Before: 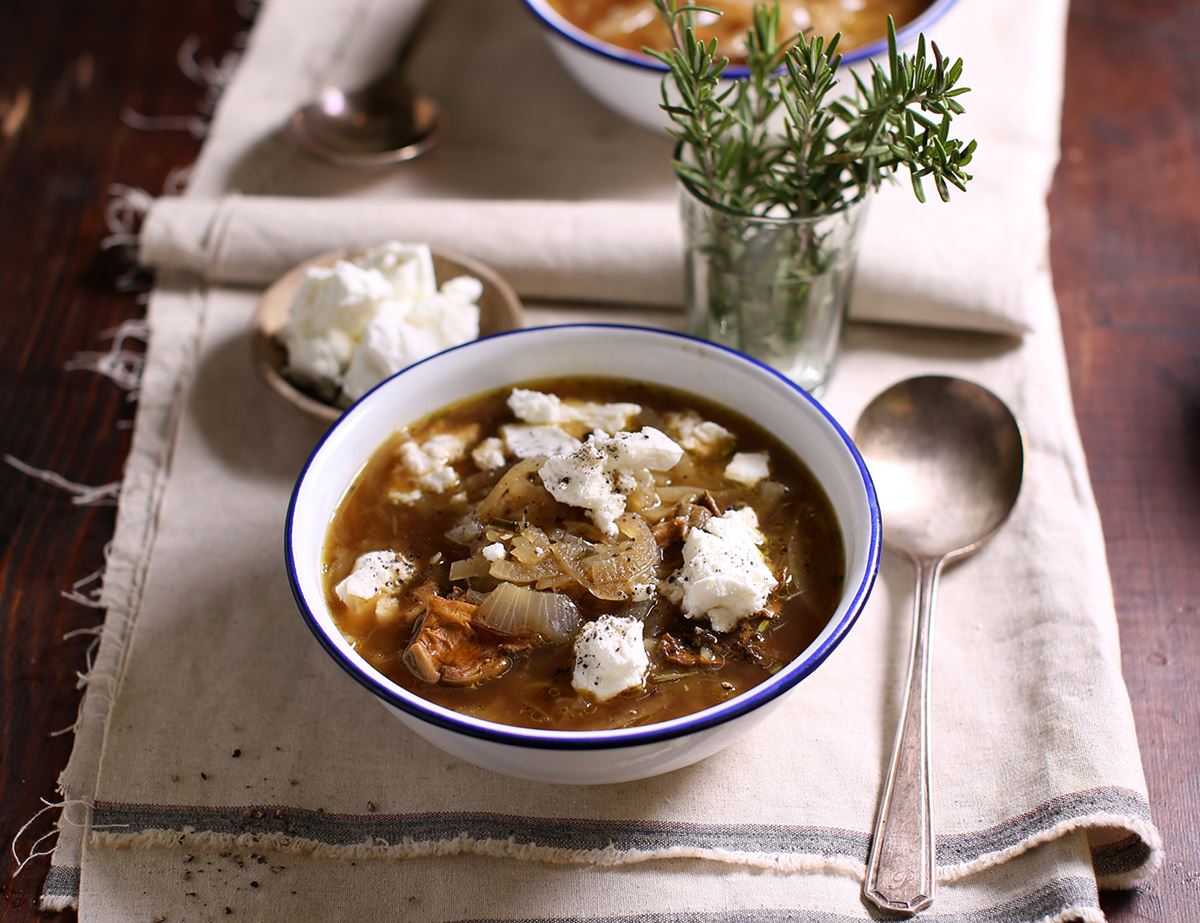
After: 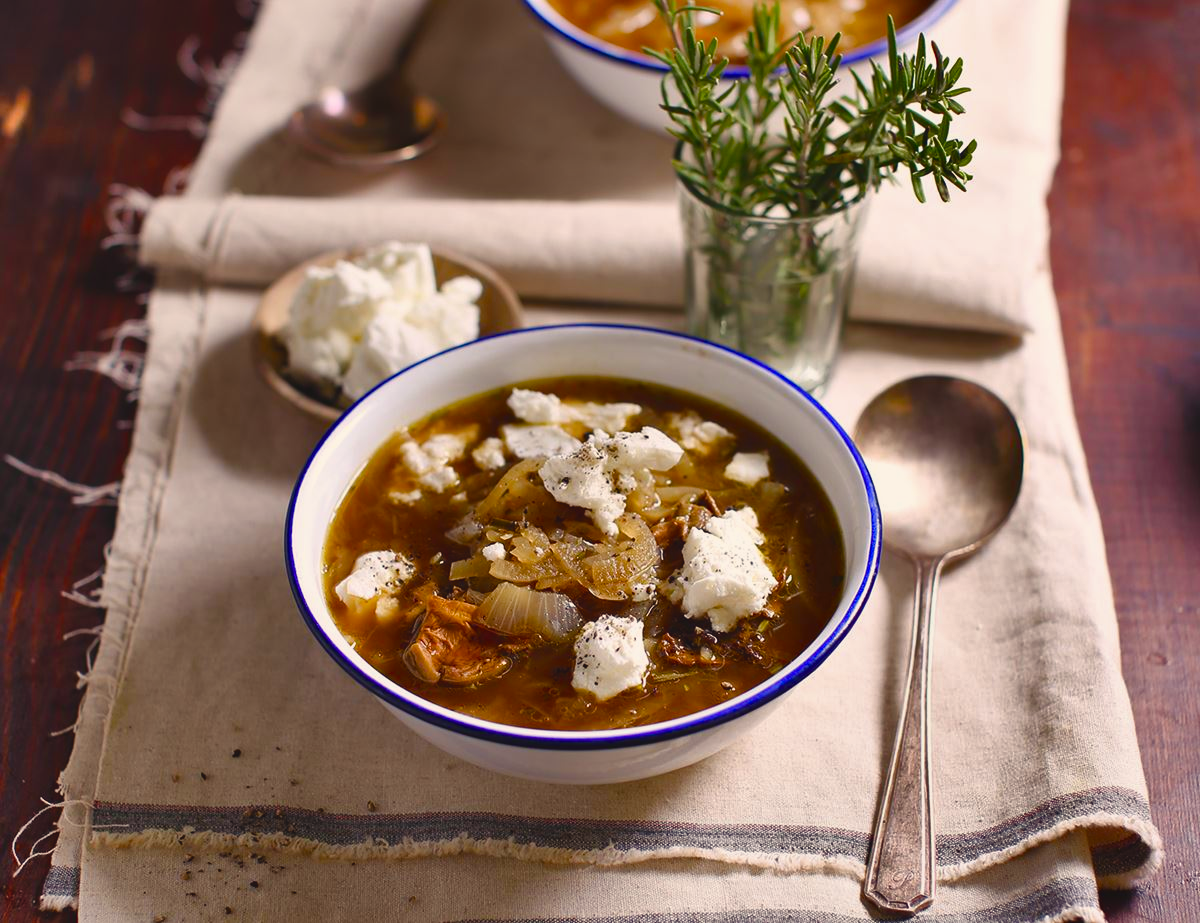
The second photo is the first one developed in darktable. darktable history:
color balance rgb: shadows lift › chroma 3%, shadows lift › hue 280.8°, power › hue 330°, highlights gain › chroma 3%, highlights gain › hue 75.6°, global offset › luminance 0.7%, perceptual saturation grading › global saturation 20%, perceptual saturation grading › highlights -25%, perceptual saturation grading › shadows 50%, global vibrance 20.33%
shadows and highlights: white point adjustment -3.64, highlights -63.34, highlights color adjustment 42%, soften with gaussian
